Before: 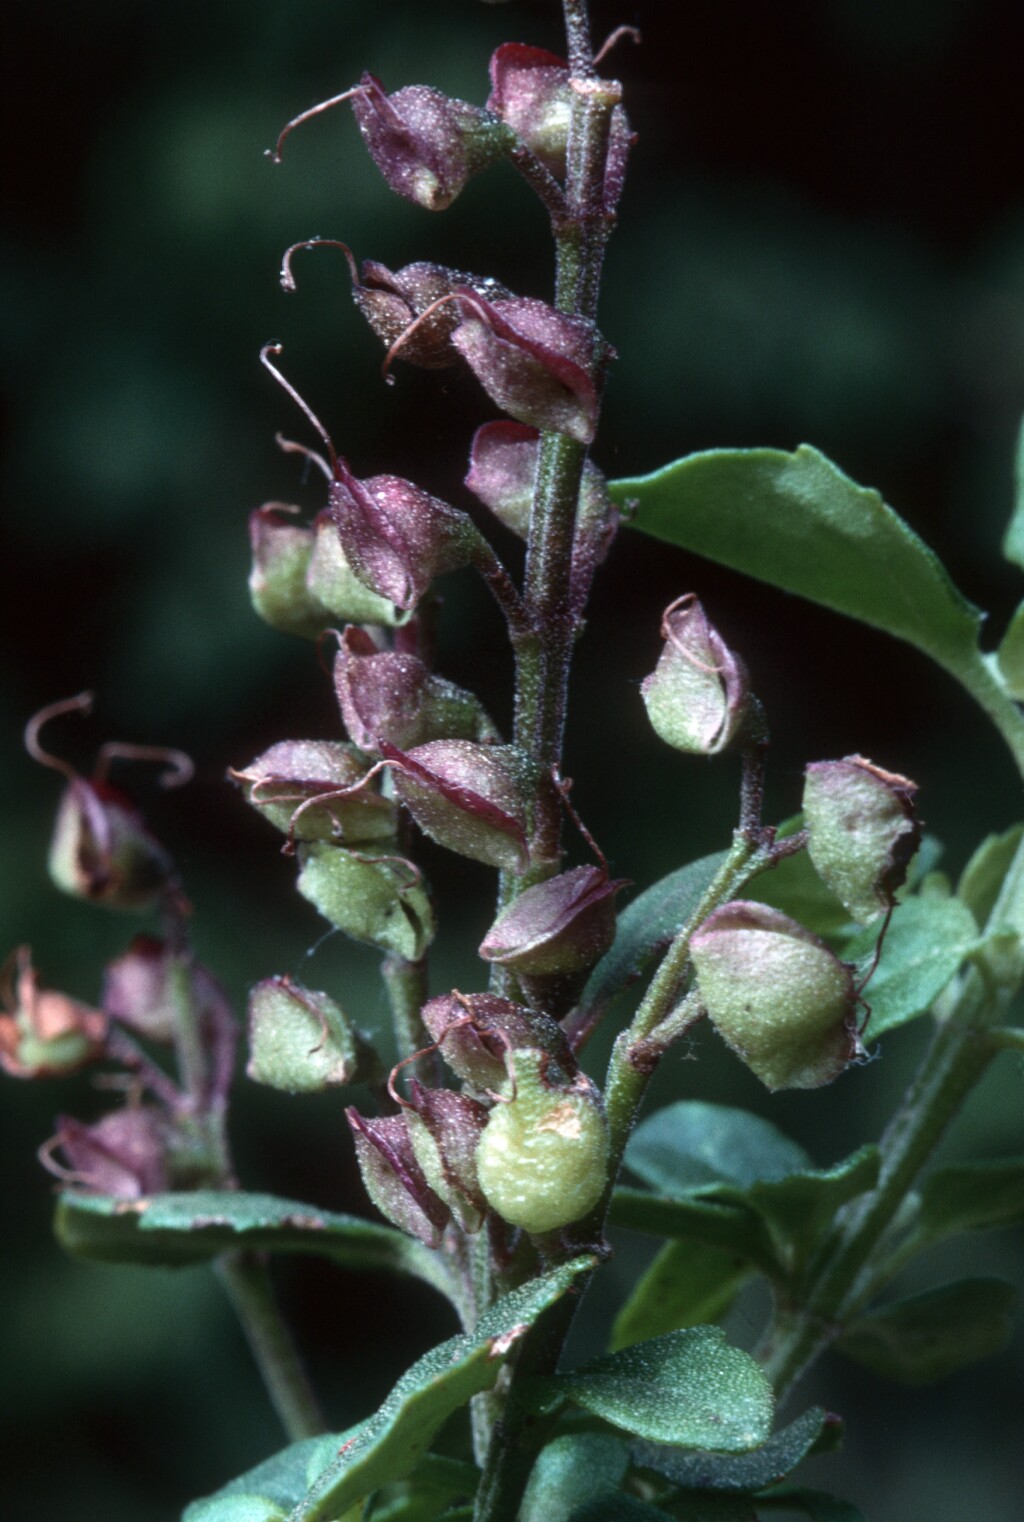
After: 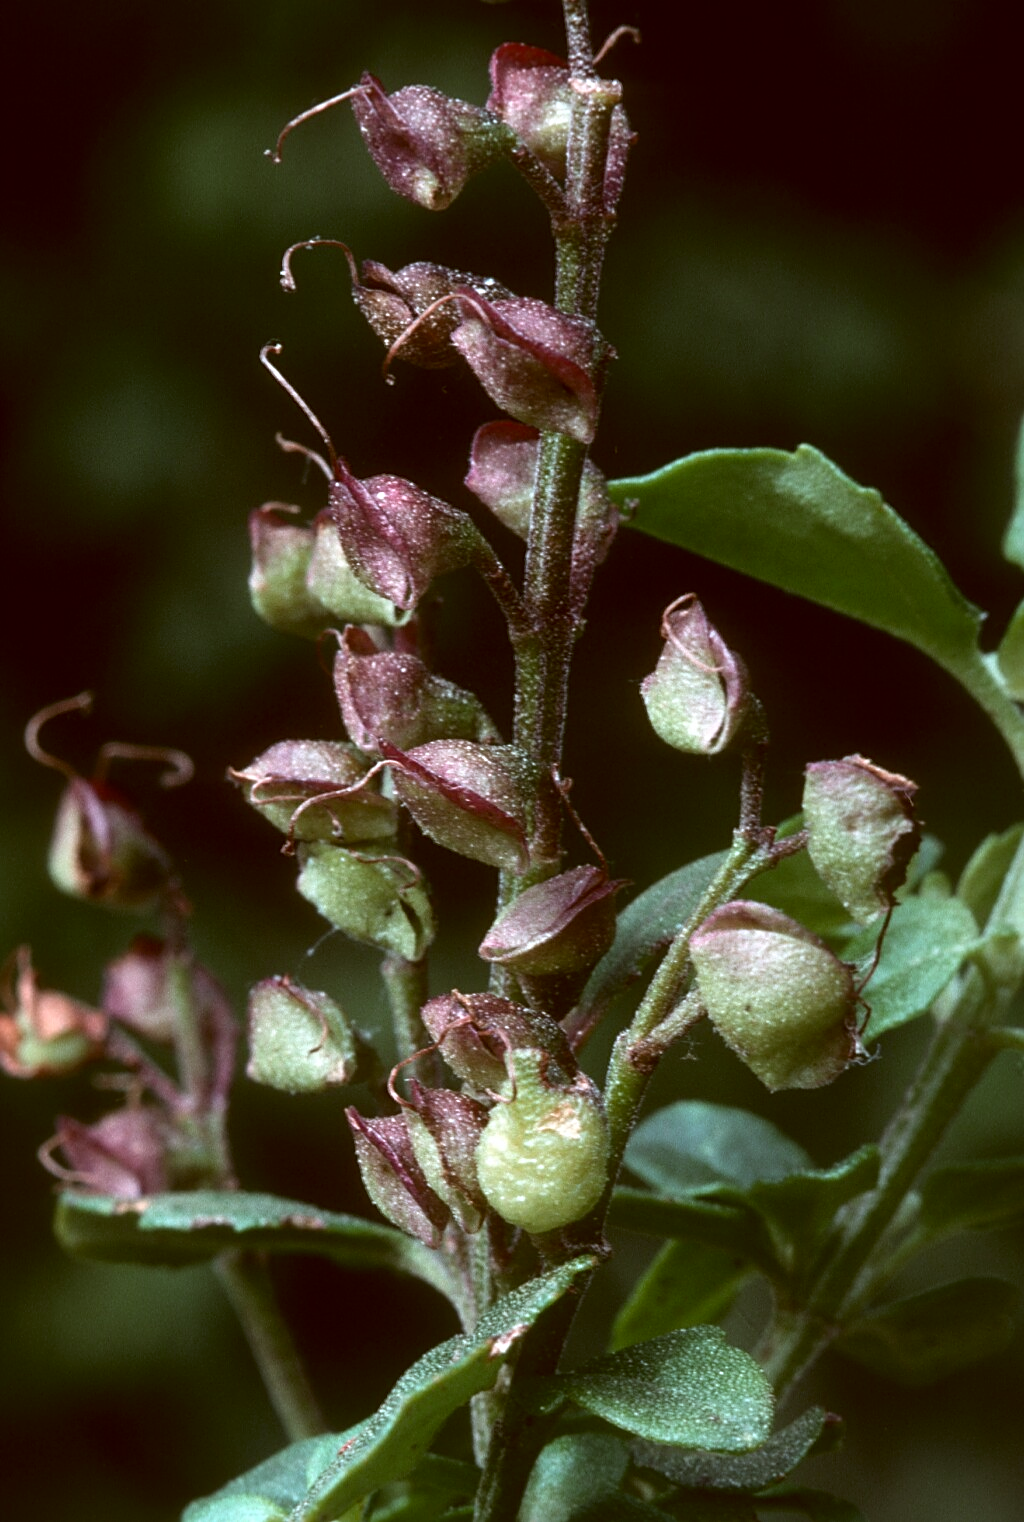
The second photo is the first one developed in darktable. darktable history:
sharpen: on, module defaults
color correction: highlights a* -0.482, highlights b* 0.161, shadows a* 4.66, shadows b* 20.72
